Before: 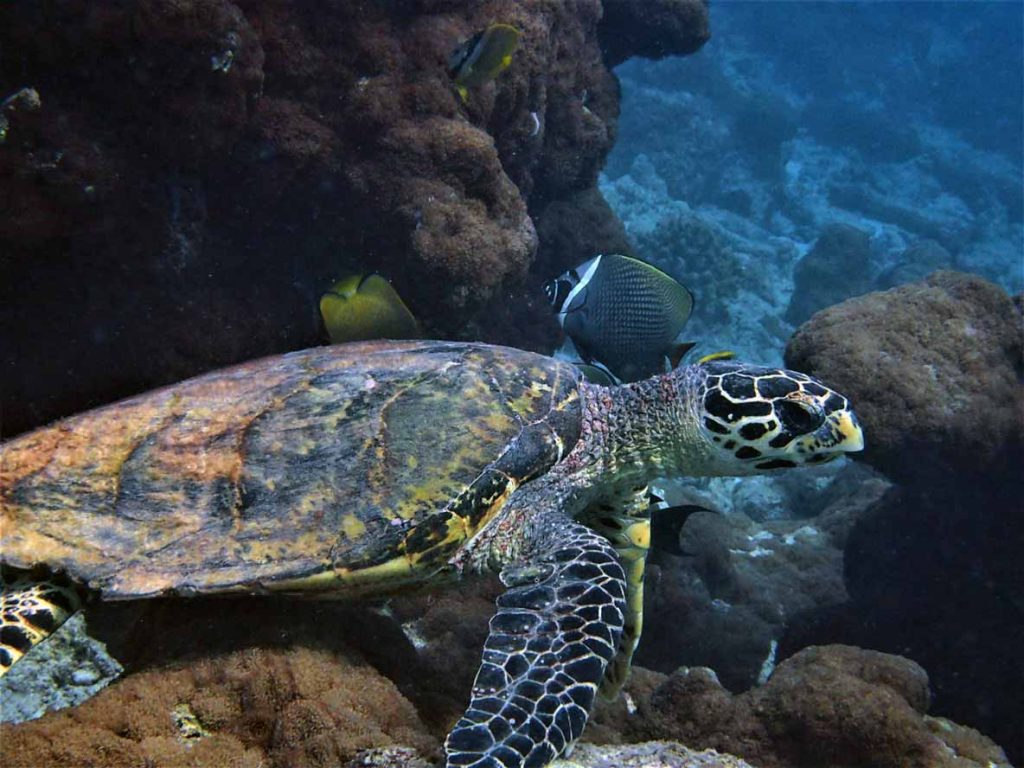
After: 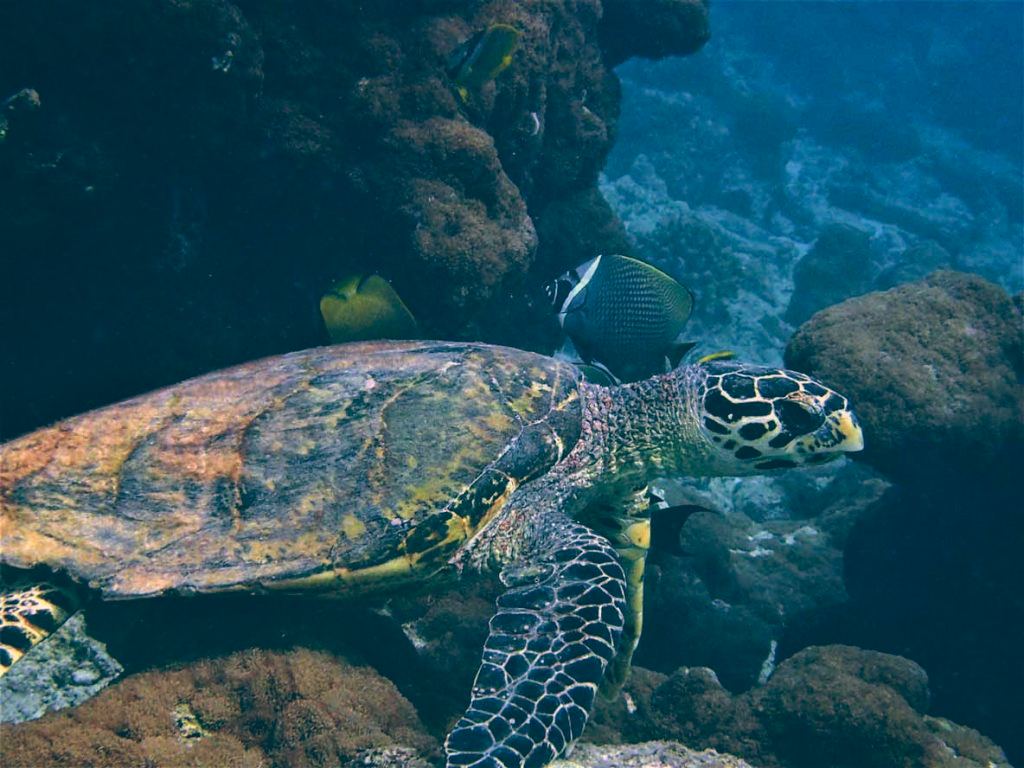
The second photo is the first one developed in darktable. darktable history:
color balance: lift [1.006, 0.985, 1.002, 1.015], gamma [1, 0.953, 1.008, 1.047], gain [1.076, 1.13, 1.004, 0.87]
contrast equalizer: y [[0.439, 0.44, 0.442, 0.457, 0.493, 0.498], [0.5 ×6], [0.5 ×6], [0 ×6], [0 ×6]], mix 0.59
